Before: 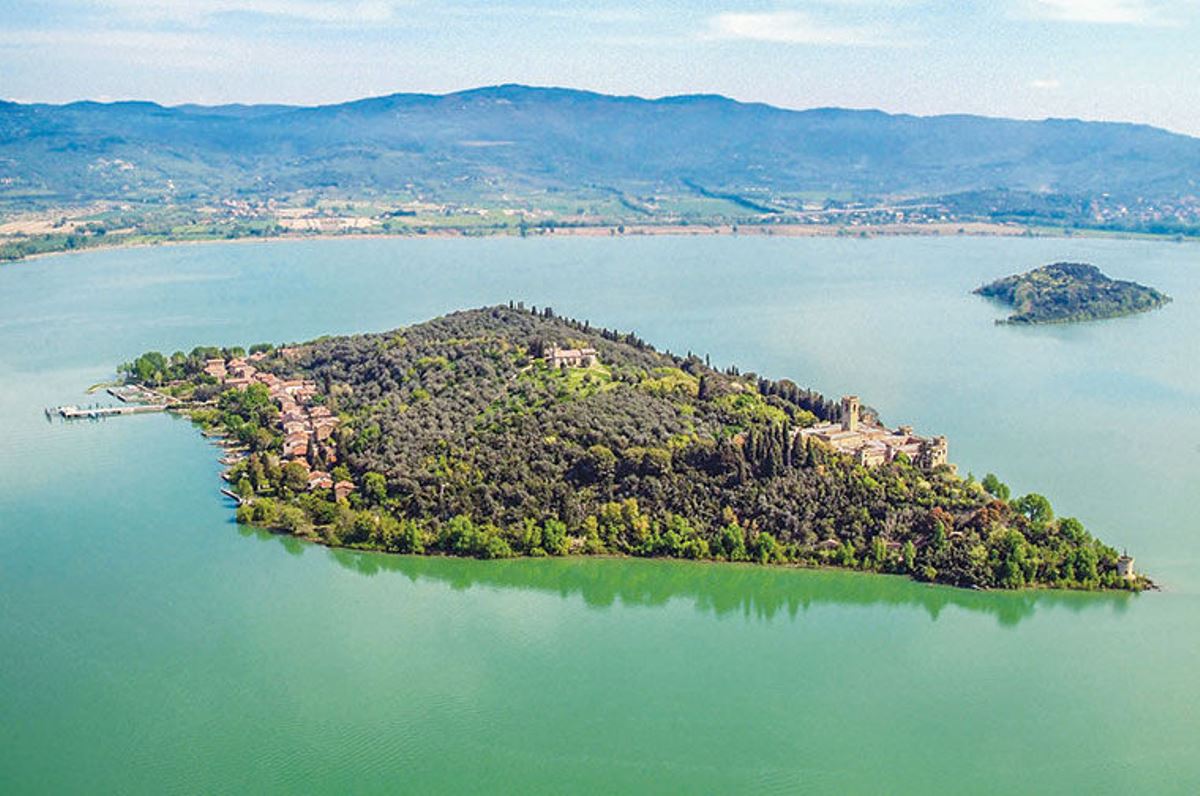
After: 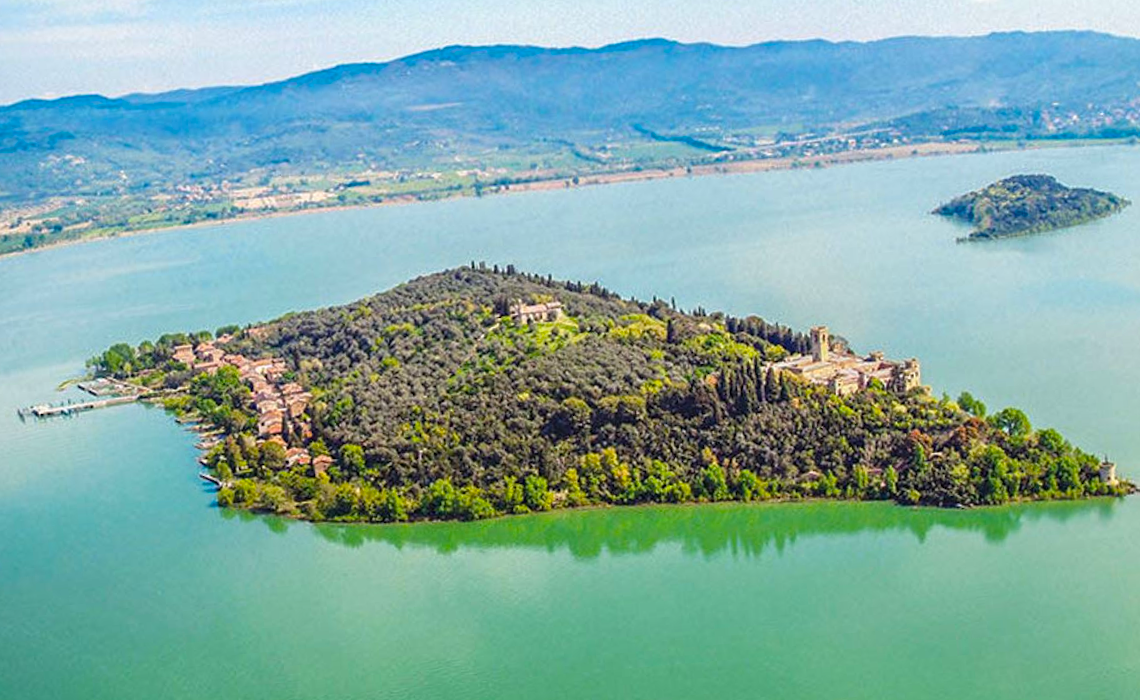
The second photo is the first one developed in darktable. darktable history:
color balance: output saturation 120%
rotate and perspective: rotation -5°, crop left 0.05, crop right 0.952, crop top 0.11, crop bottom 0.89
